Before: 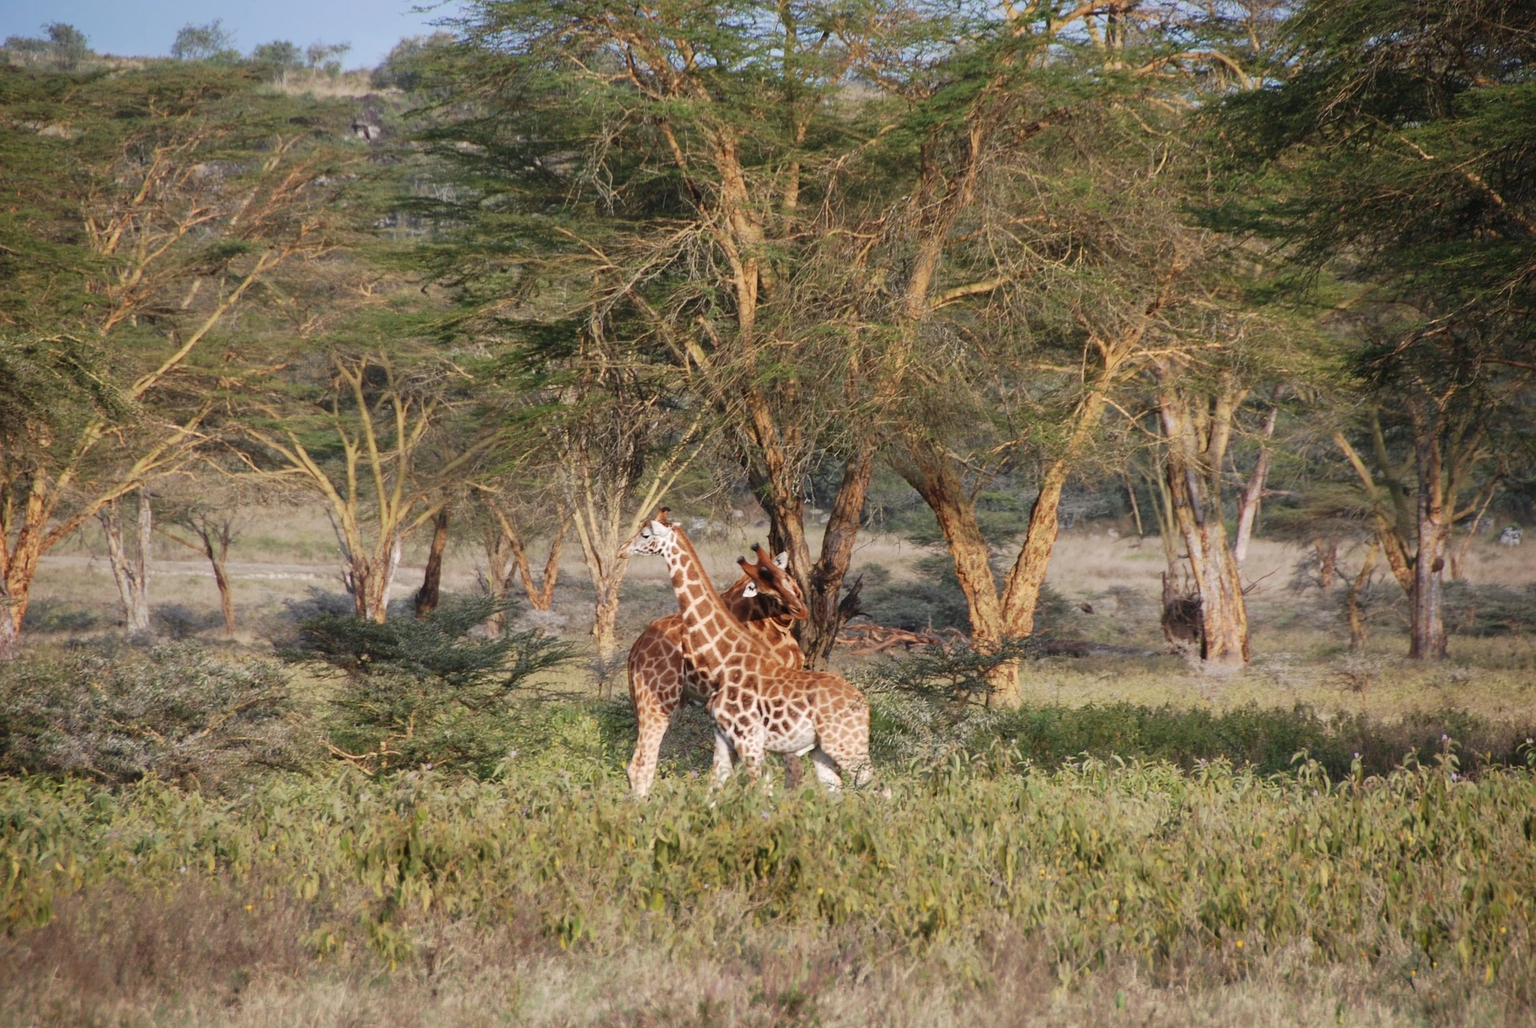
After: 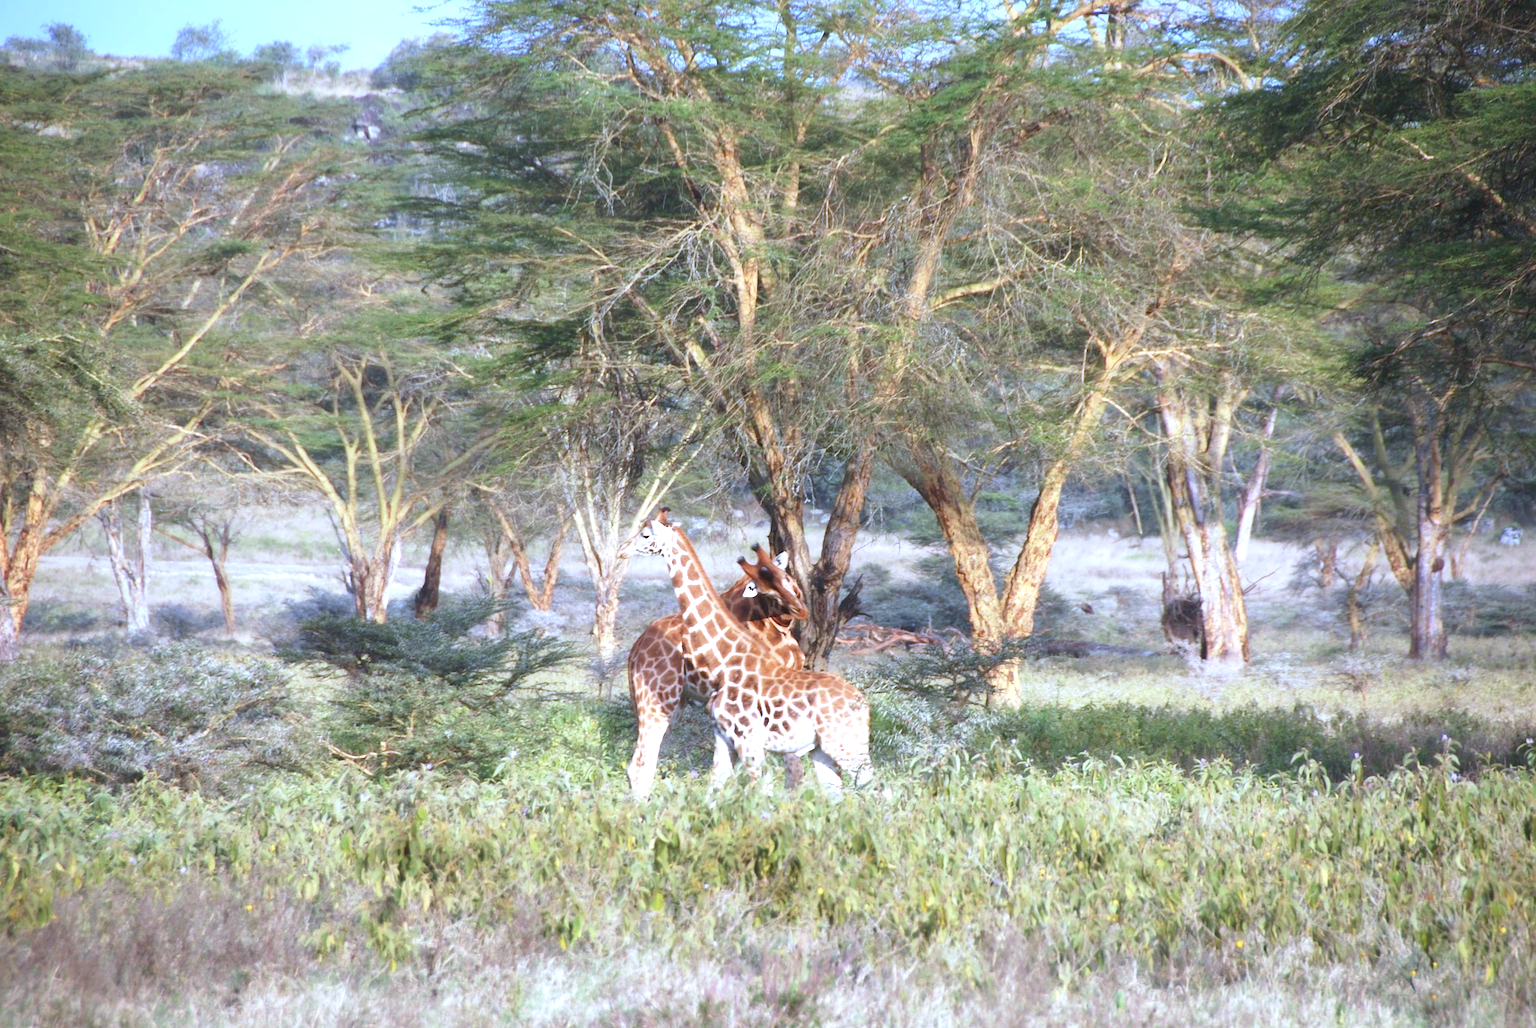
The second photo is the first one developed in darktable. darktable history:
contrast equalizer: octaves 7, y [[0.502, 0.505, 0.512, 0.529, 0.564, 0.588], [0.5 ×6], [0.502, 0.505, 0.512, 0.529, 0.564, 0.588], [0, 0.001, 0.001, 0.004, 0.008, 0.011], [0, 0.001, 0.001, 0.004, 0.008, 0.011]], mix -1
exposure: exposure 1.15 EV, compensate highlight preservation false
white balance: red 0.871, blue 1.249
